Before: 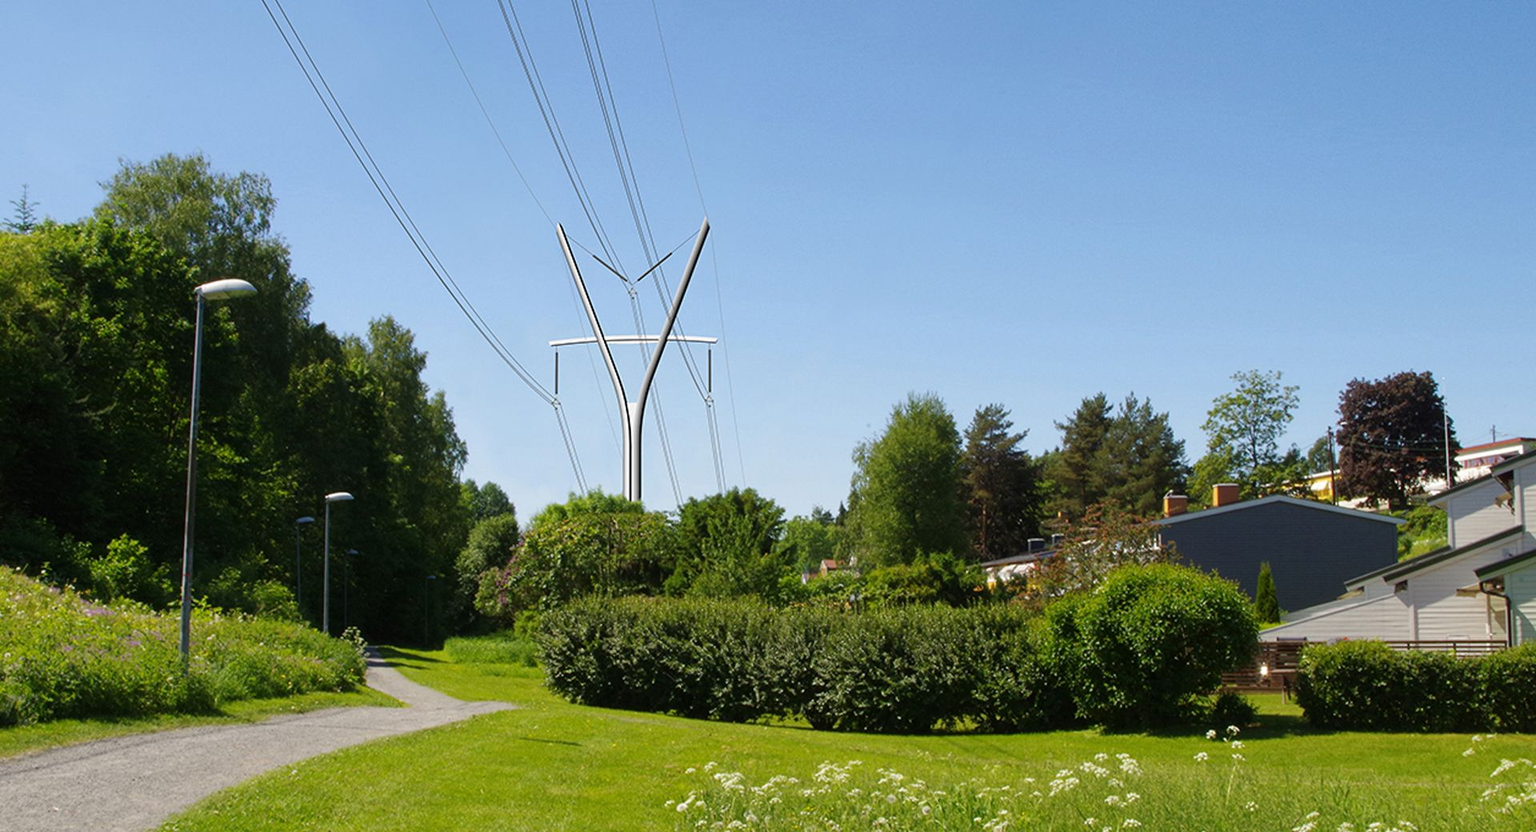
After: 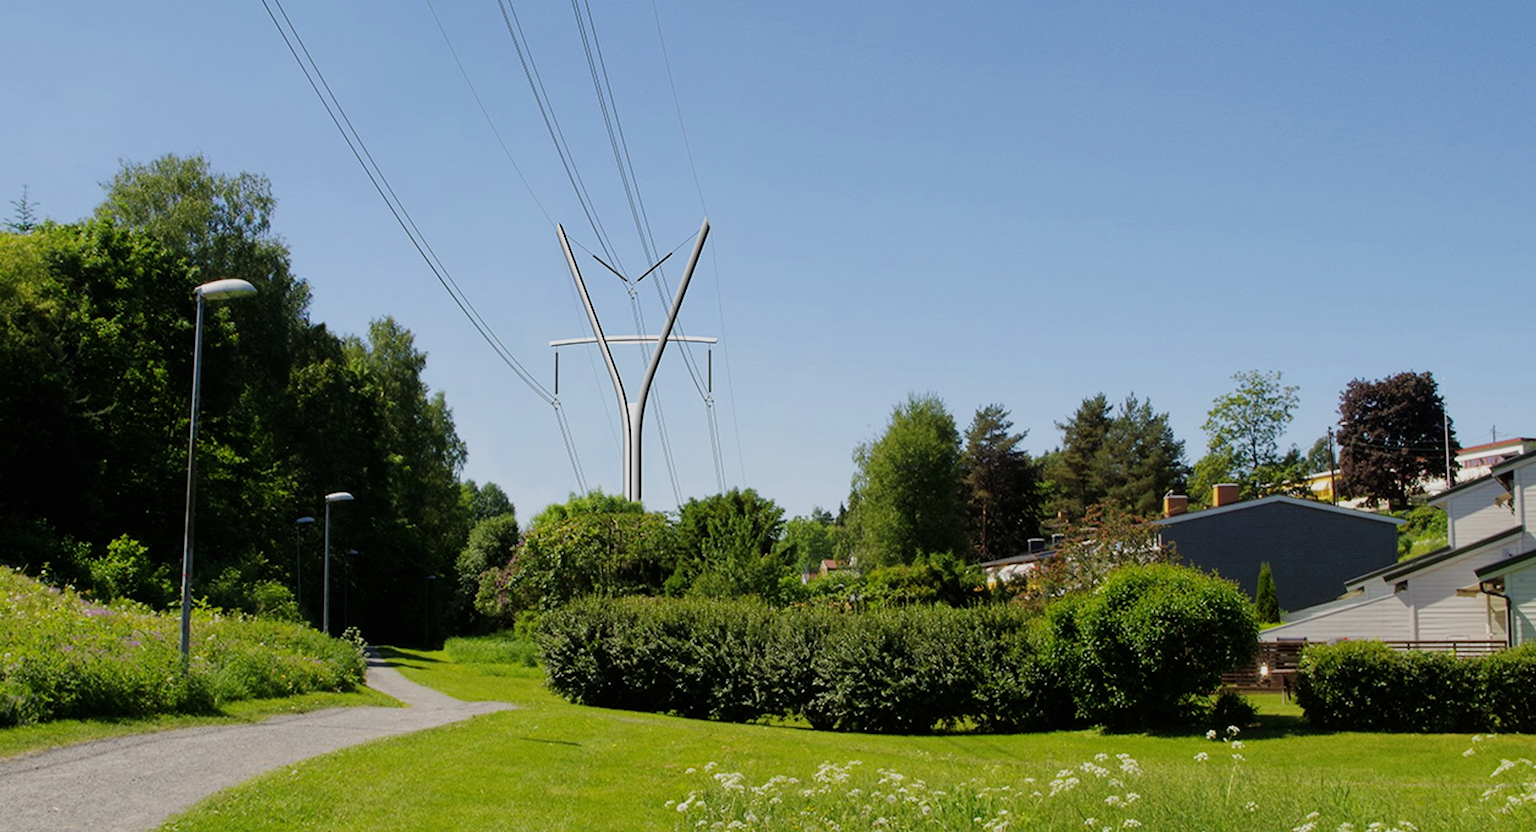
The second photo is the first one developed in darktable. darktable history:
filmic rgb: black relative exposure -8.15 EV, white relative exposure 3.77 EV, threshold 5.95 EV, hardness 4.44, enable highlight reconstruction true
